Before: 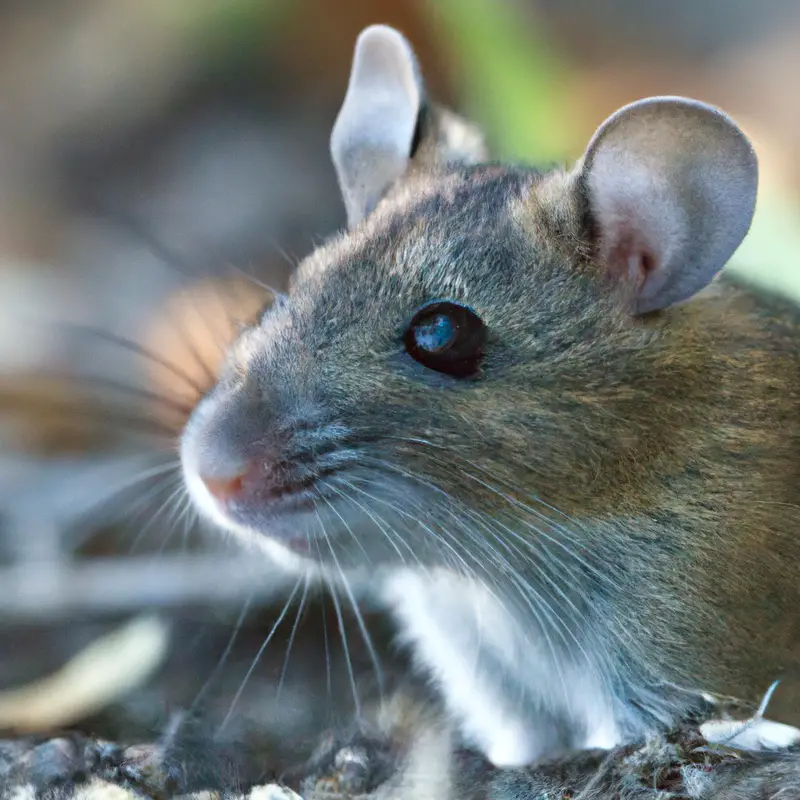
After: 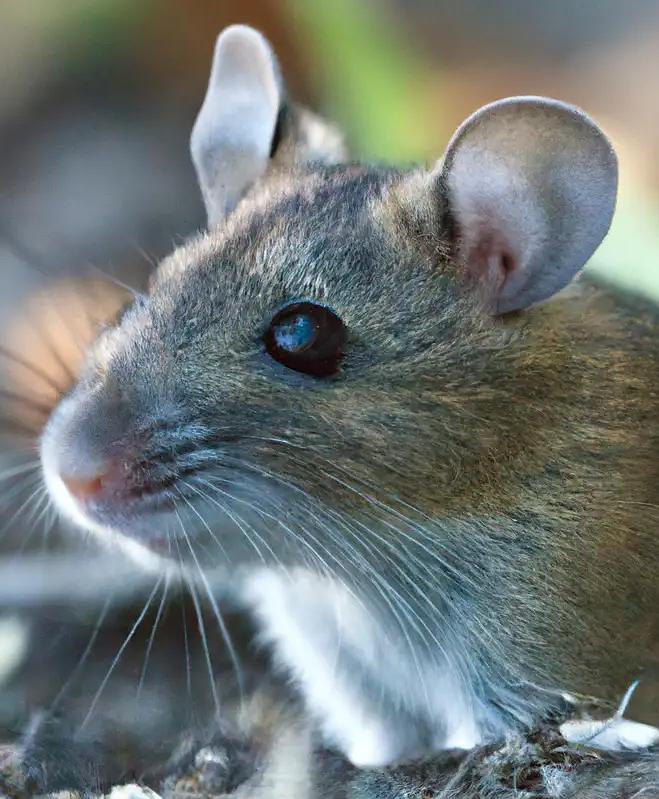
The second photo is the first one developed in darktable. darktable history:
sharpen: radius 0.969, amount 0.604
crop: left 17.582%, bottom 0.031%
